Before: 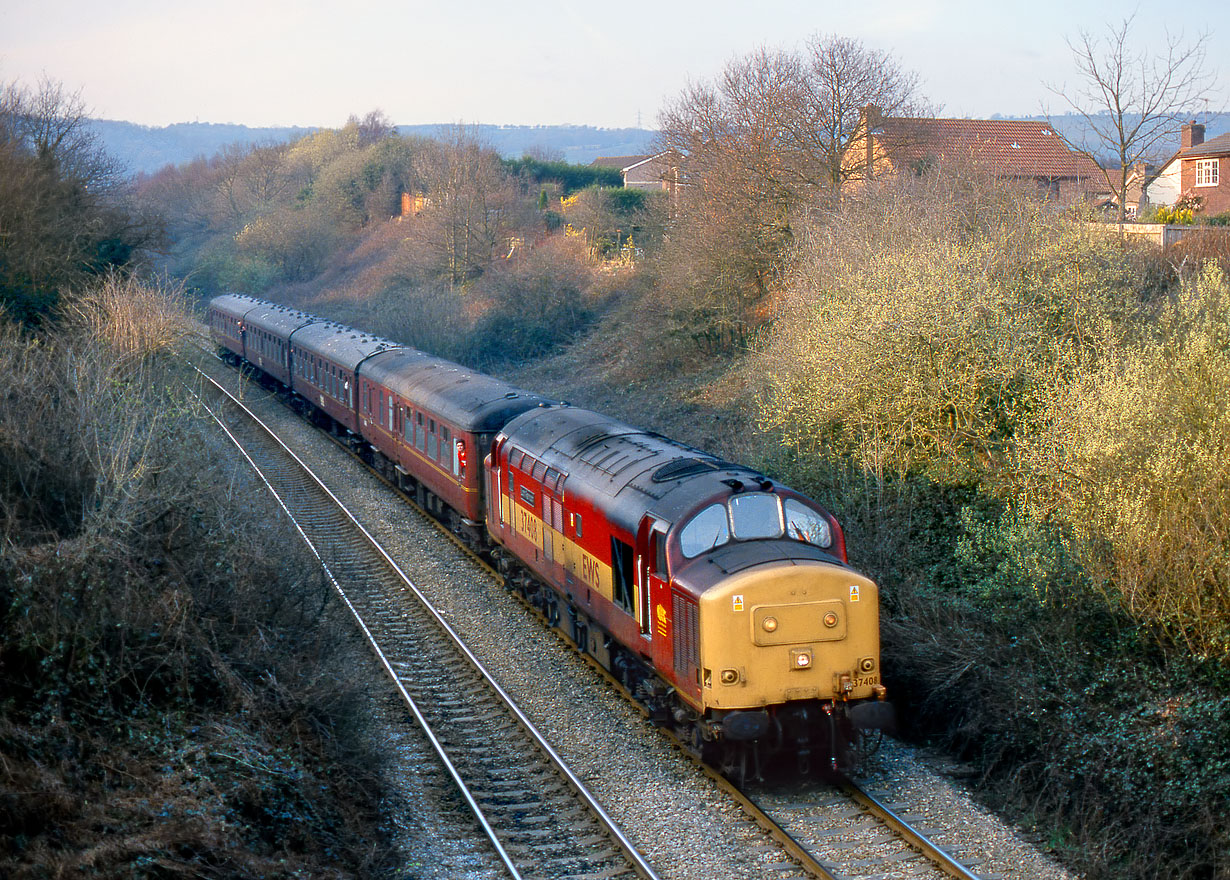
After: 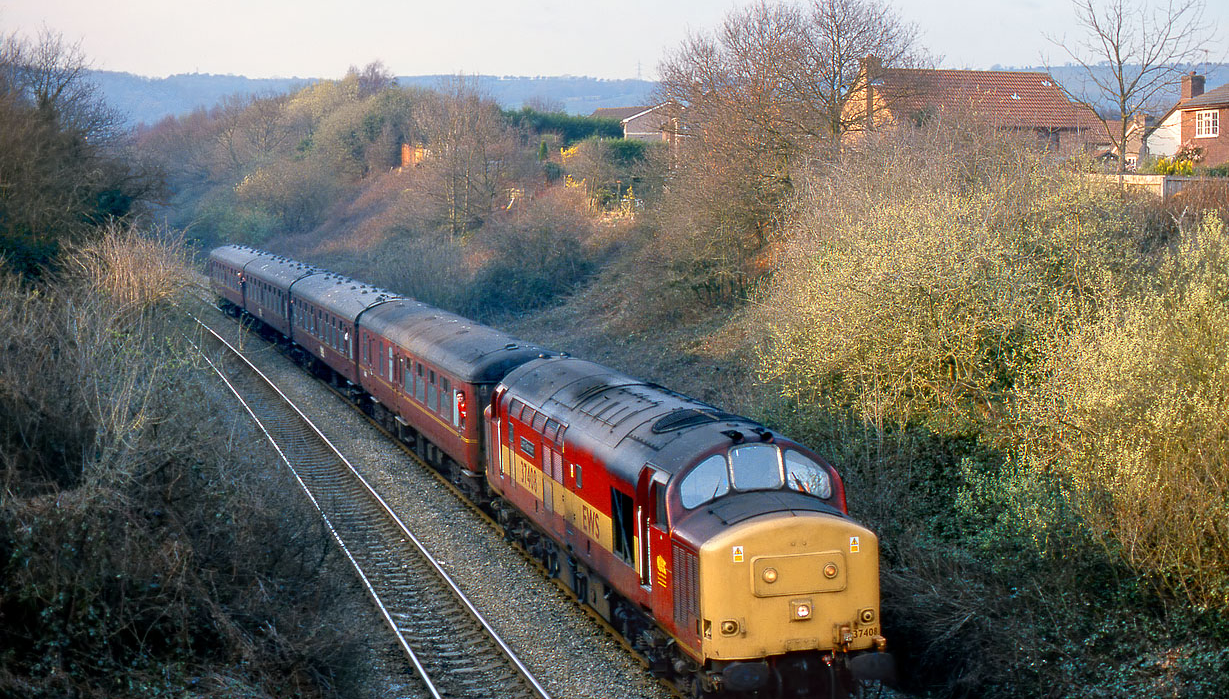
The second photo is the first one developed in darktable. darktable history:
crop and rotate: top 5.66%, bottom 14.815%
